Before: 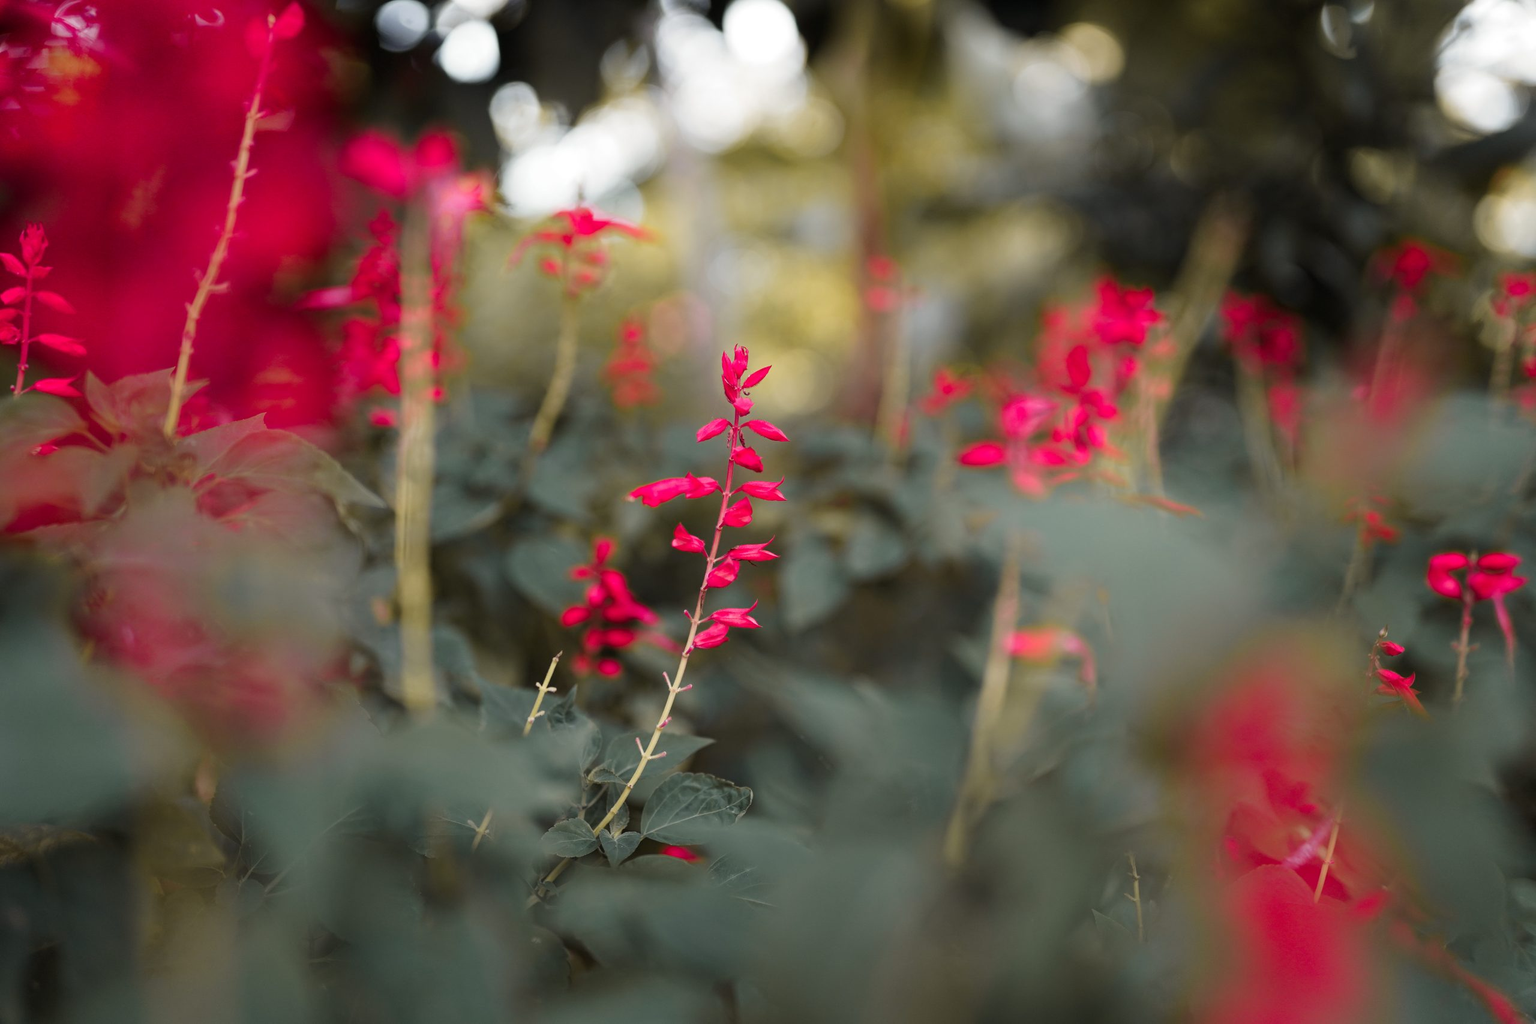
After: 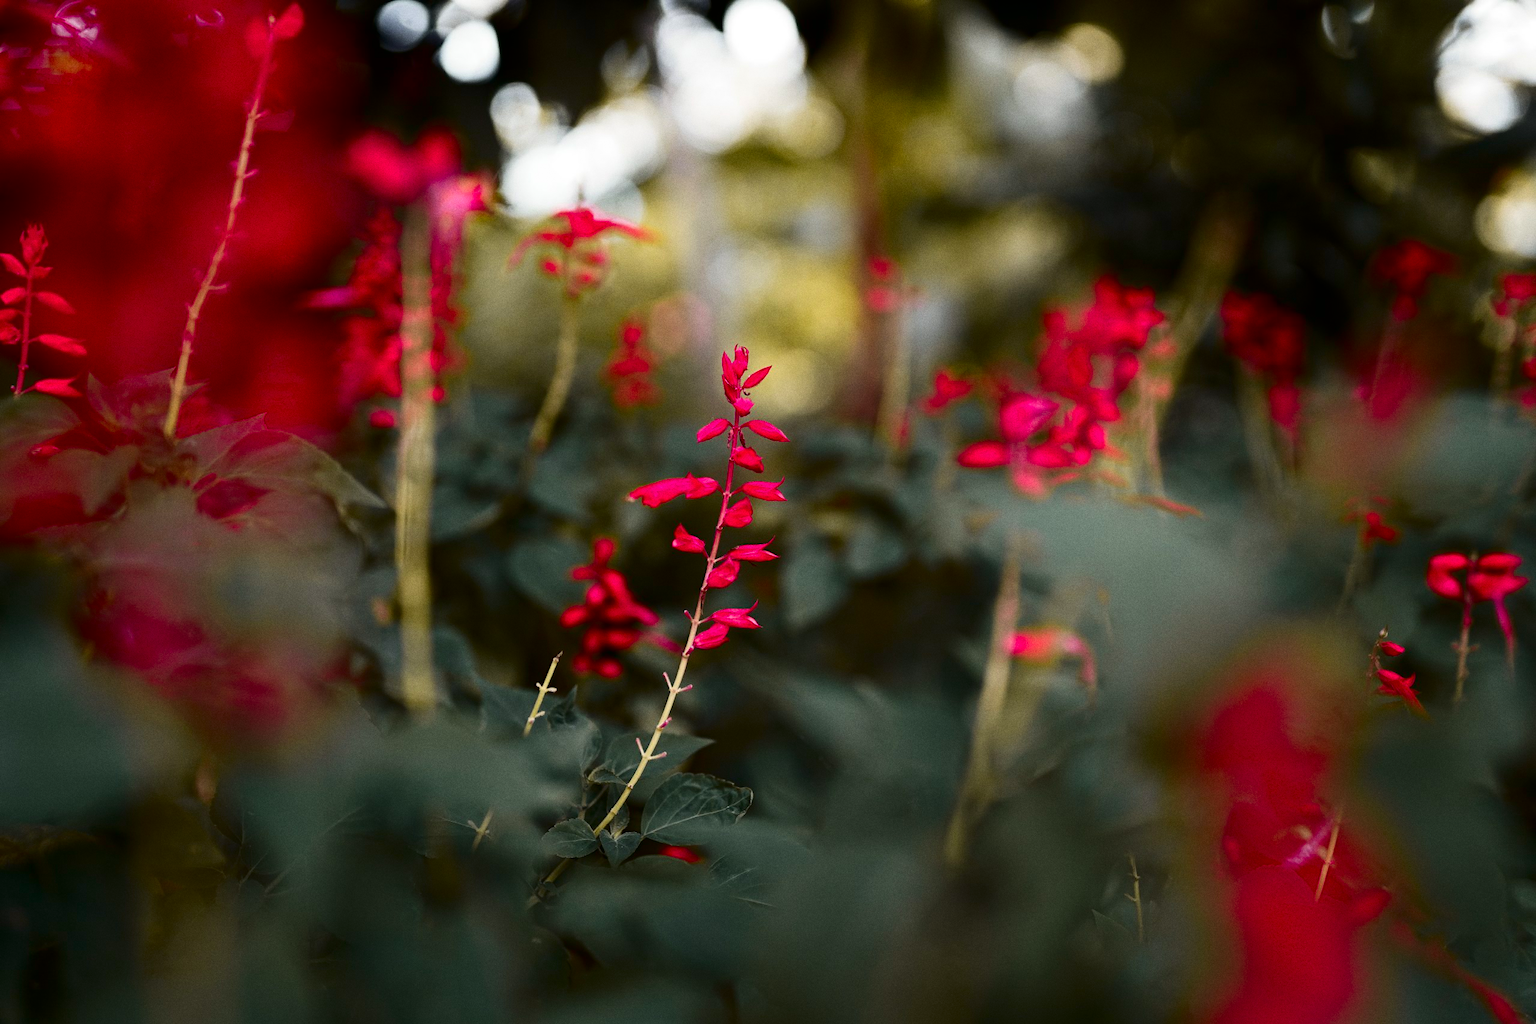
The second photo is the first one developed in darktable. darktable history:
contrast brightness saturation: contrast 0.22, brightness -0.19, saturation 0.24
grain: coarseness 0.09 ISO
